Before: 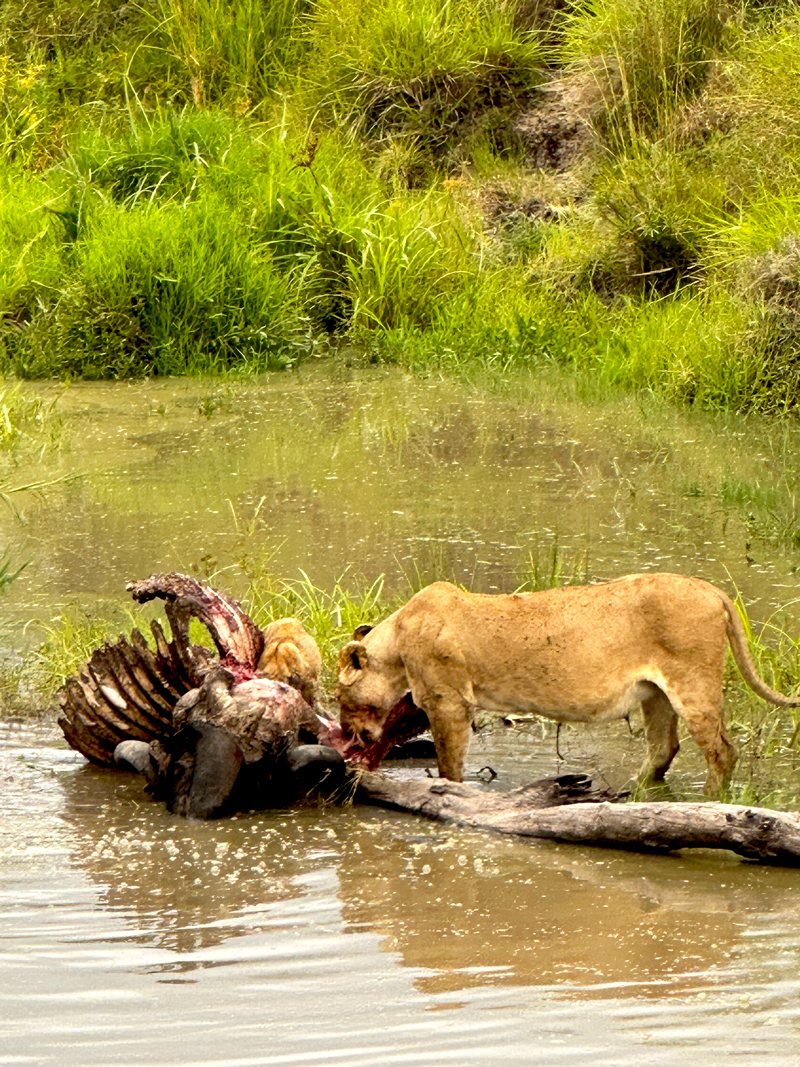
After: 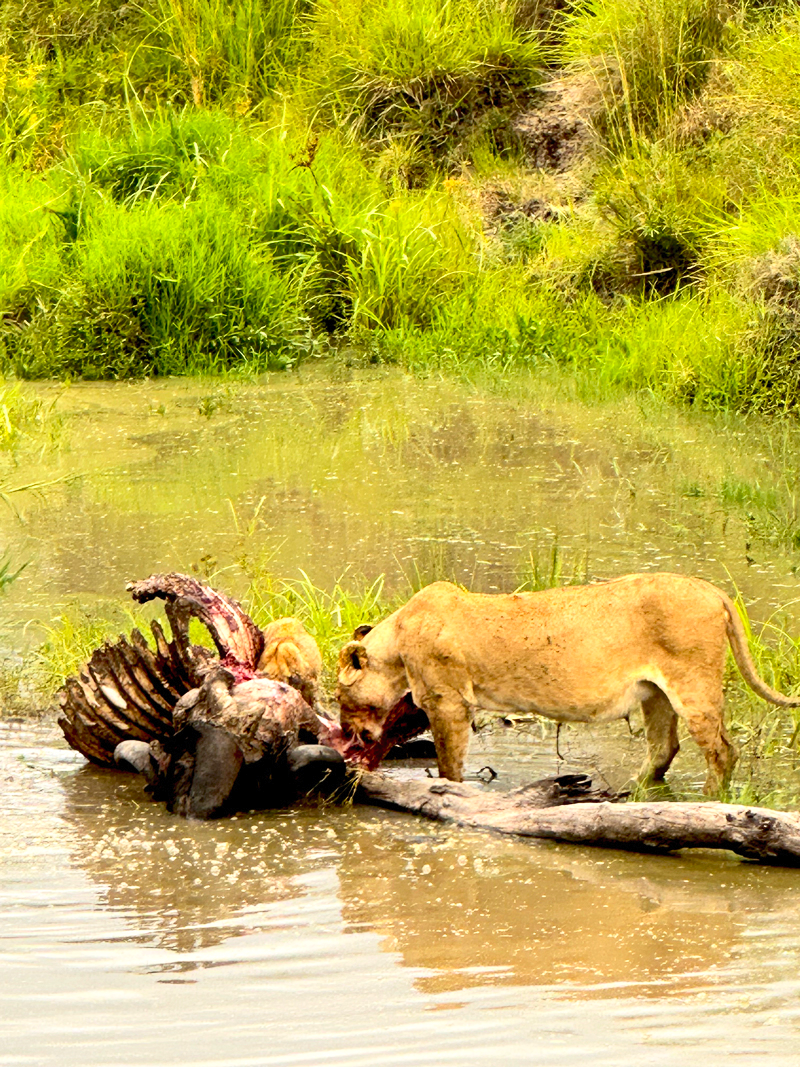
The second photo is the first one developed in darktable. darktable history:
contrast brightness saturation: contrast 0.204, brightness 0.166, saturation 0.222
